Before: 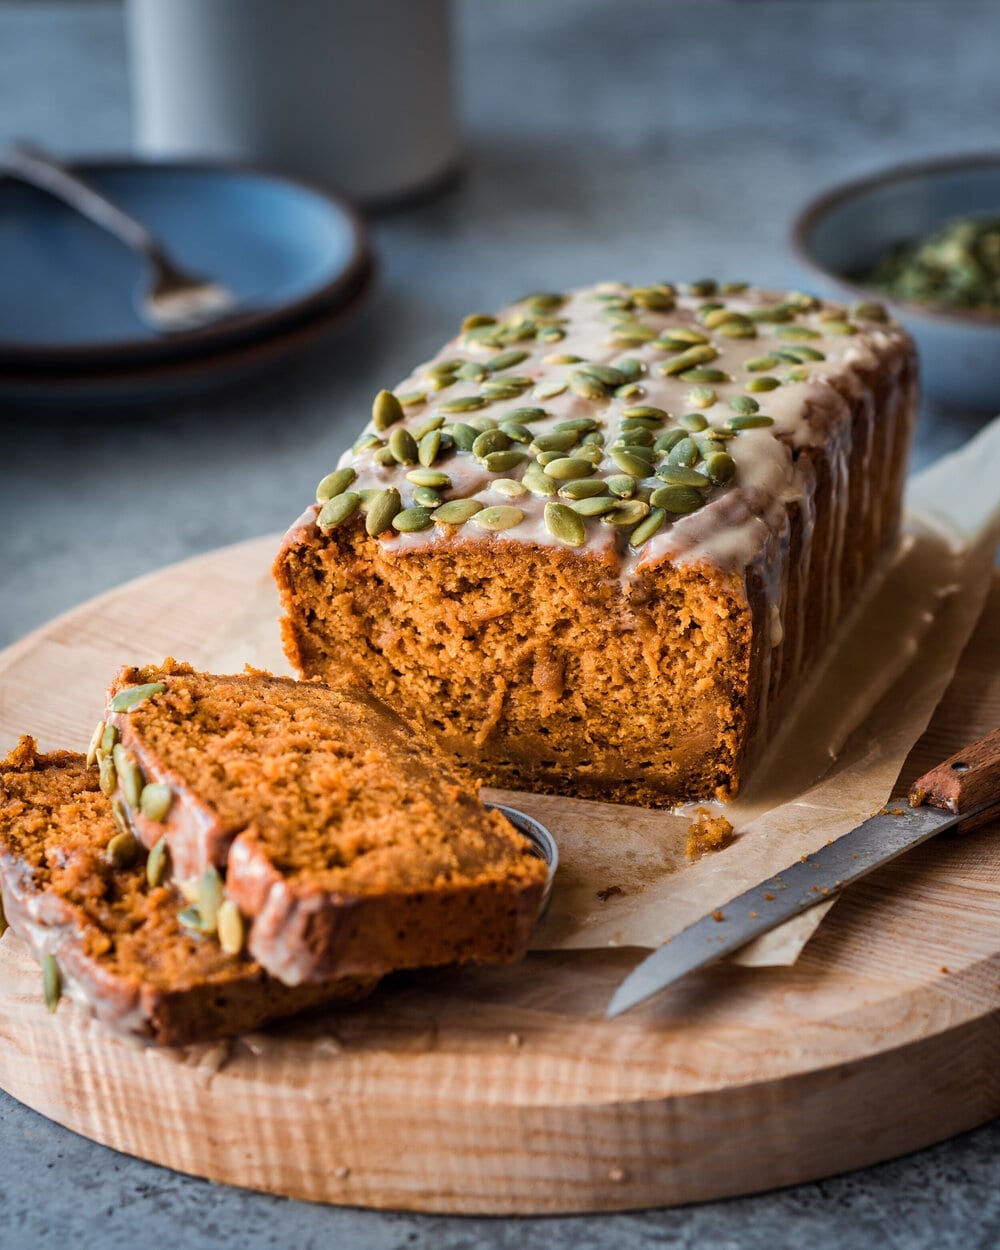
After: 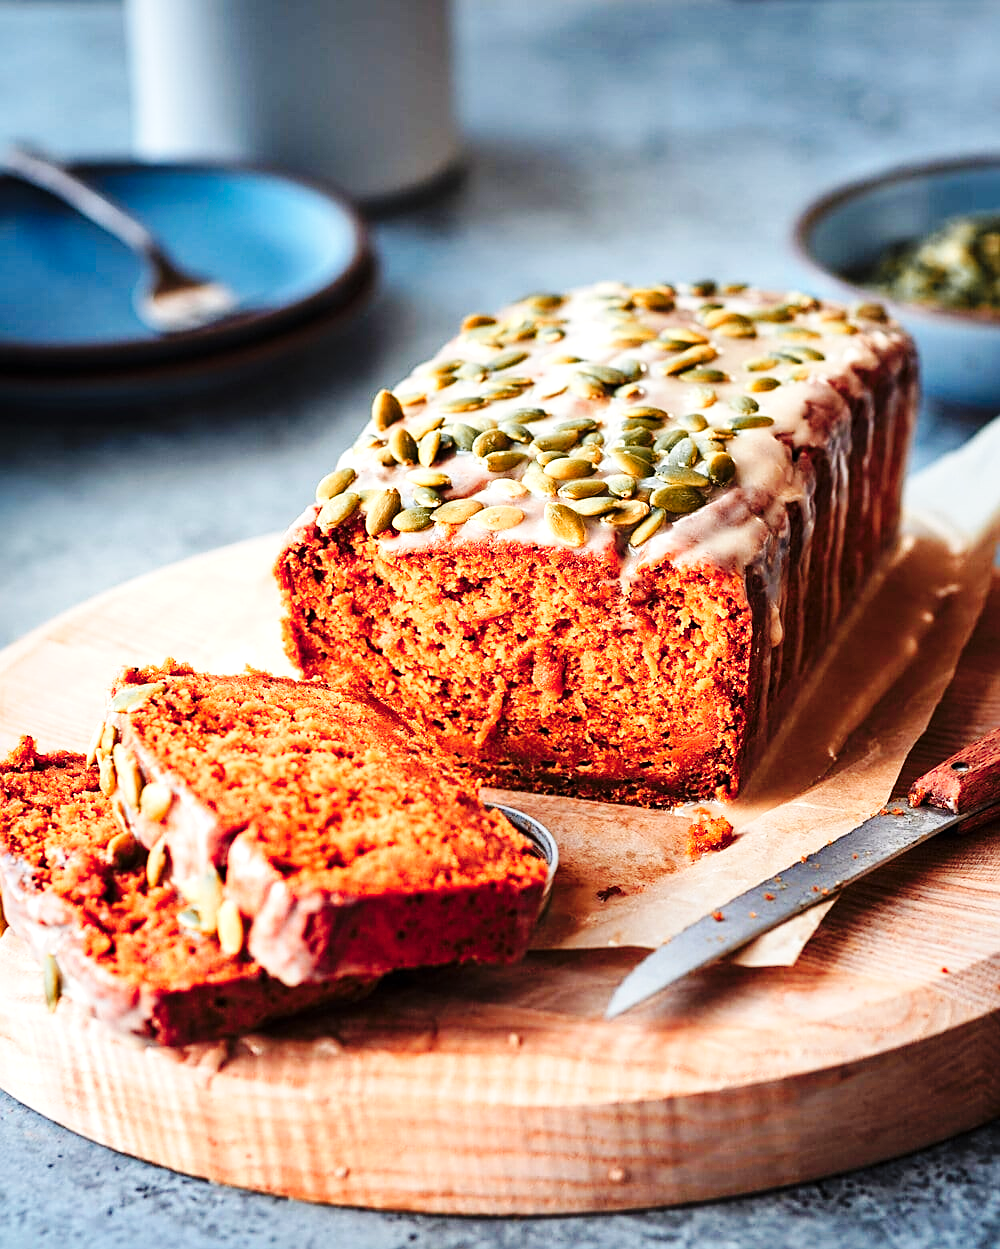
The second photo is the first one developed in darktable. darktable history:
sharpen: on, module defaults
crop: bottom 0.071%
color zones: curves: ch1 [(0.263, 0.53) (0.376, 0.287) (0.487, 0.512) (0.748, 0.547) (1, 0.513)]; ch2 [(0.262, 0.45) (0.751, 0.477)], mix 31.98%
base curve: curves: ch0 [(0, 0) (0.036, 0.025) (0.121, 0.166) (0.206, 0.329) (0.605, 0.79) (1, 1)], preserve colors none
exposure: exposure 0.648 EV, compensate highlight preservation false
